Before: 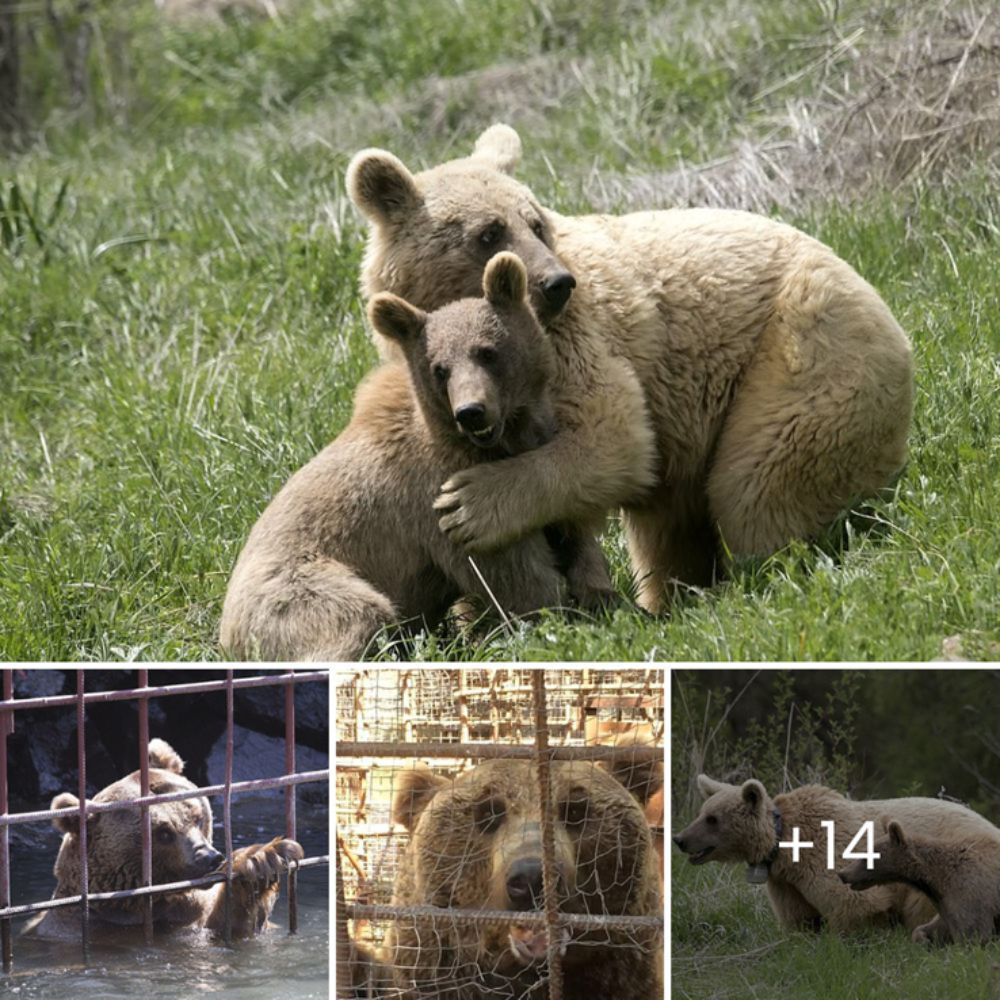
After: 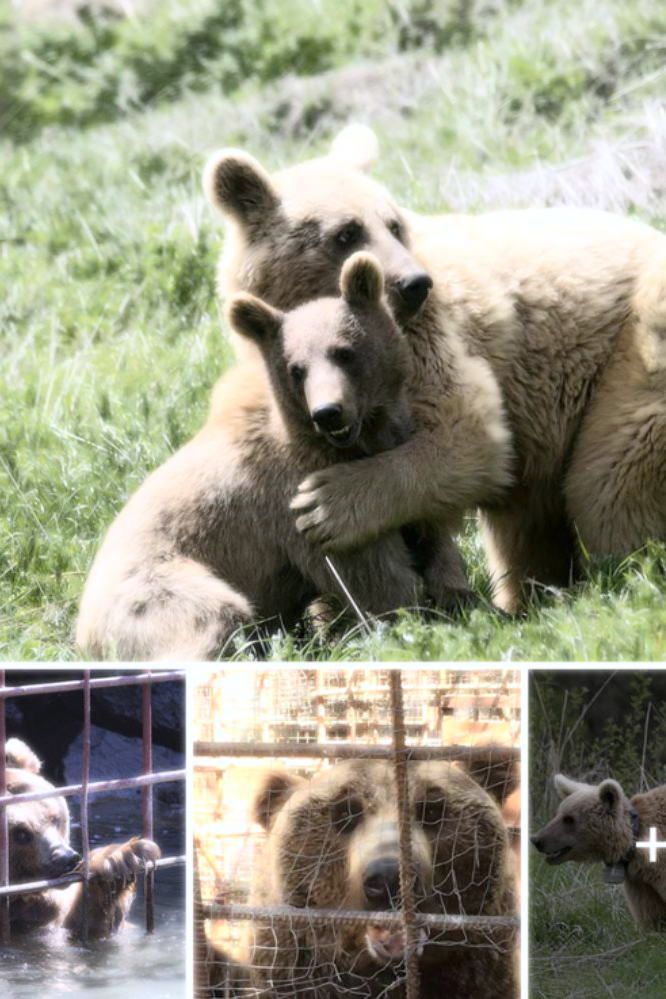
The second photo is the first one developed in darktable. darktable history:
exposure: compensate exposure bias true, compensate highlight preservation false
crop and rotate: left 14.385%, right 18.948%
color calibration: illuminant as shot in camera, x 0.358, y 0.373, temperature 4628.91 K
bloom: size 0%, threshold 54.82%, strength 8.31%
